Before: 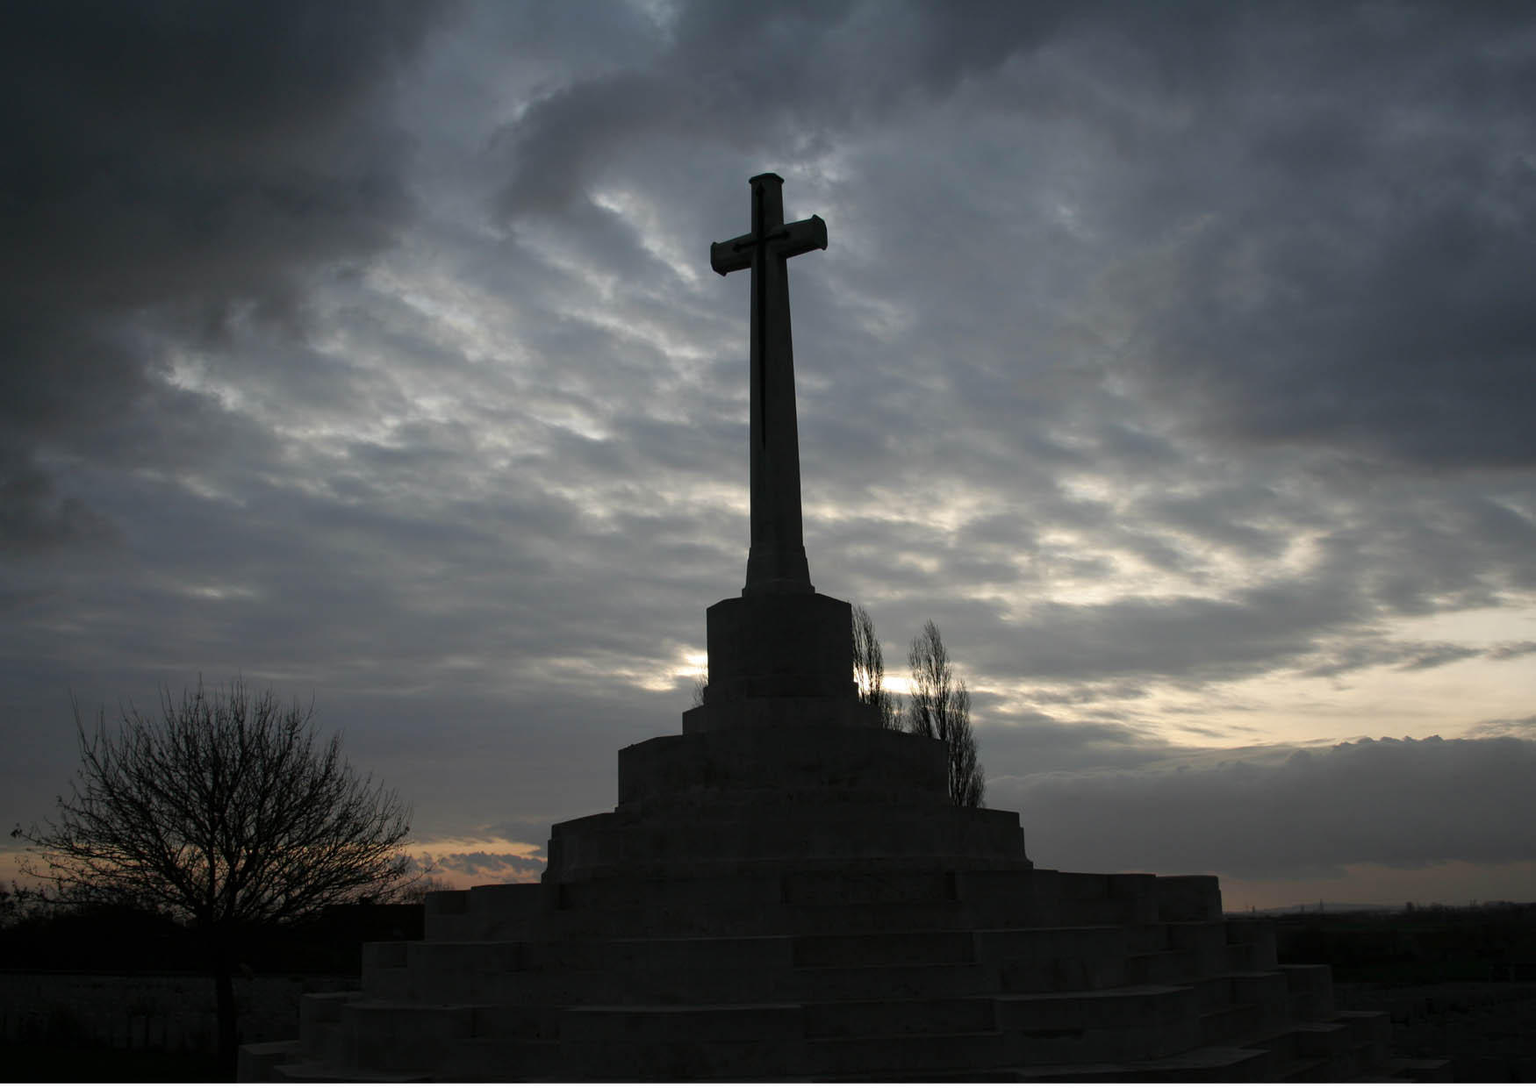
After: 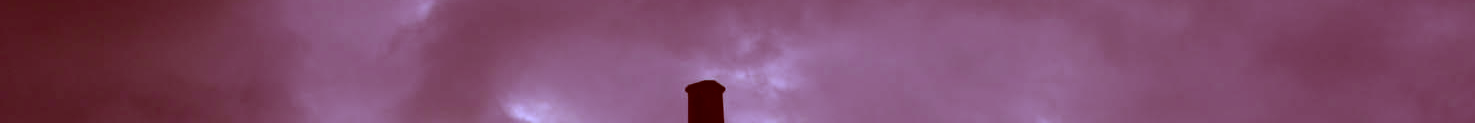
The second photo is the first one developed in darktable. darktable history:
white balance: red 0.766, blue 1.537
color correction: highlights a* 9.03, highlights b* 8.71, shadows a* 40, shadows b* 40, saturation 0.8
crop and rotate: left 9.644%, top 9.491%, right 6.021%, bottom 80.509%
